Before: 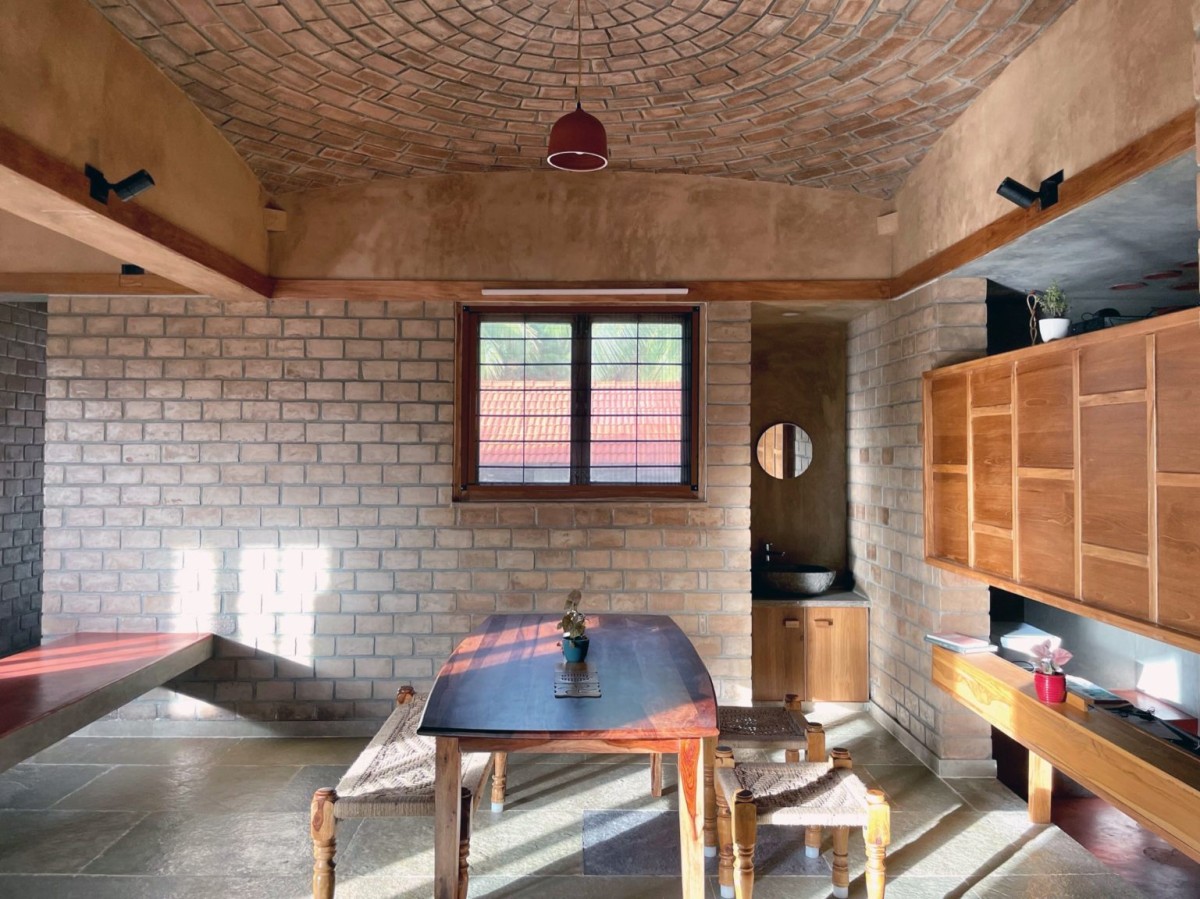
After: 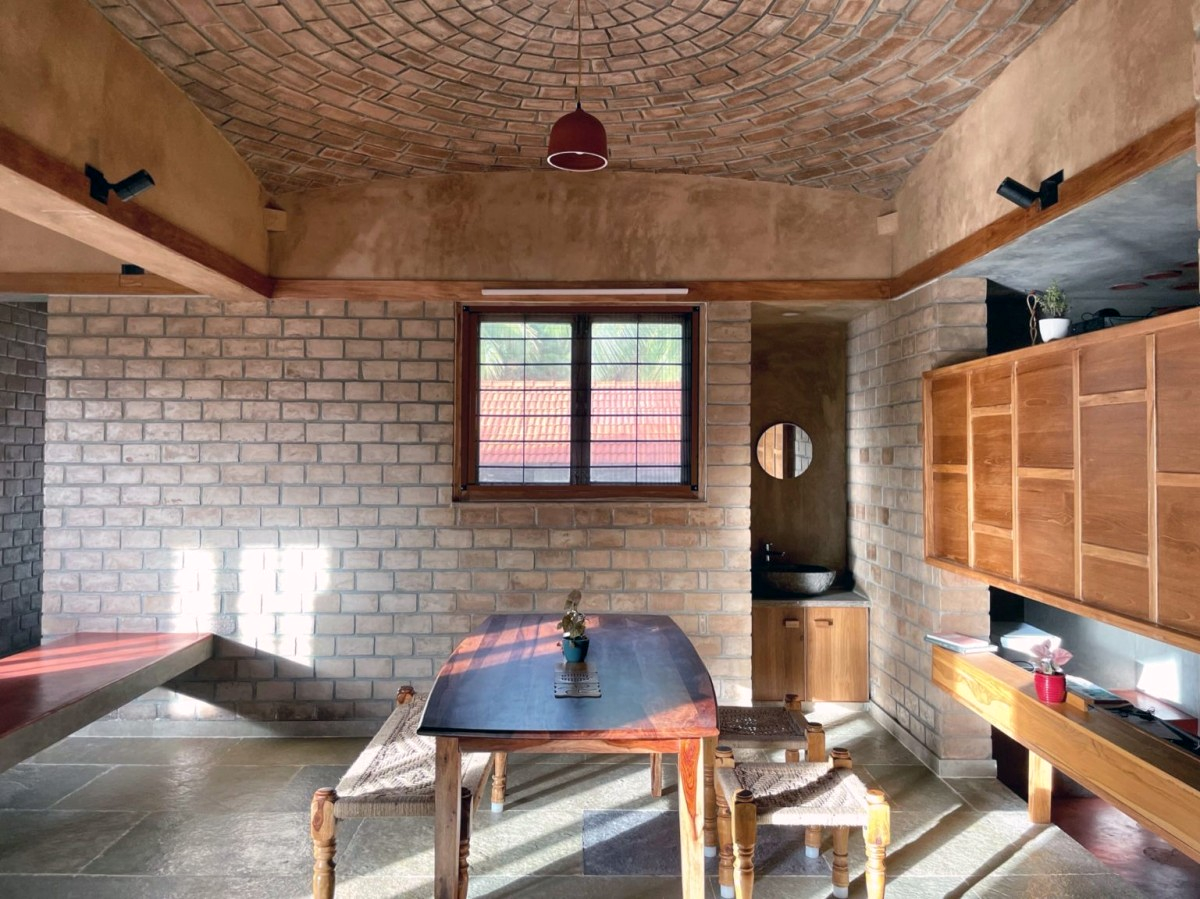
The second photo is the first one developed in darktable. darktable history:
local contrast: highlights 106%, shadows 99%, detail 120%, midtone range 0.2
